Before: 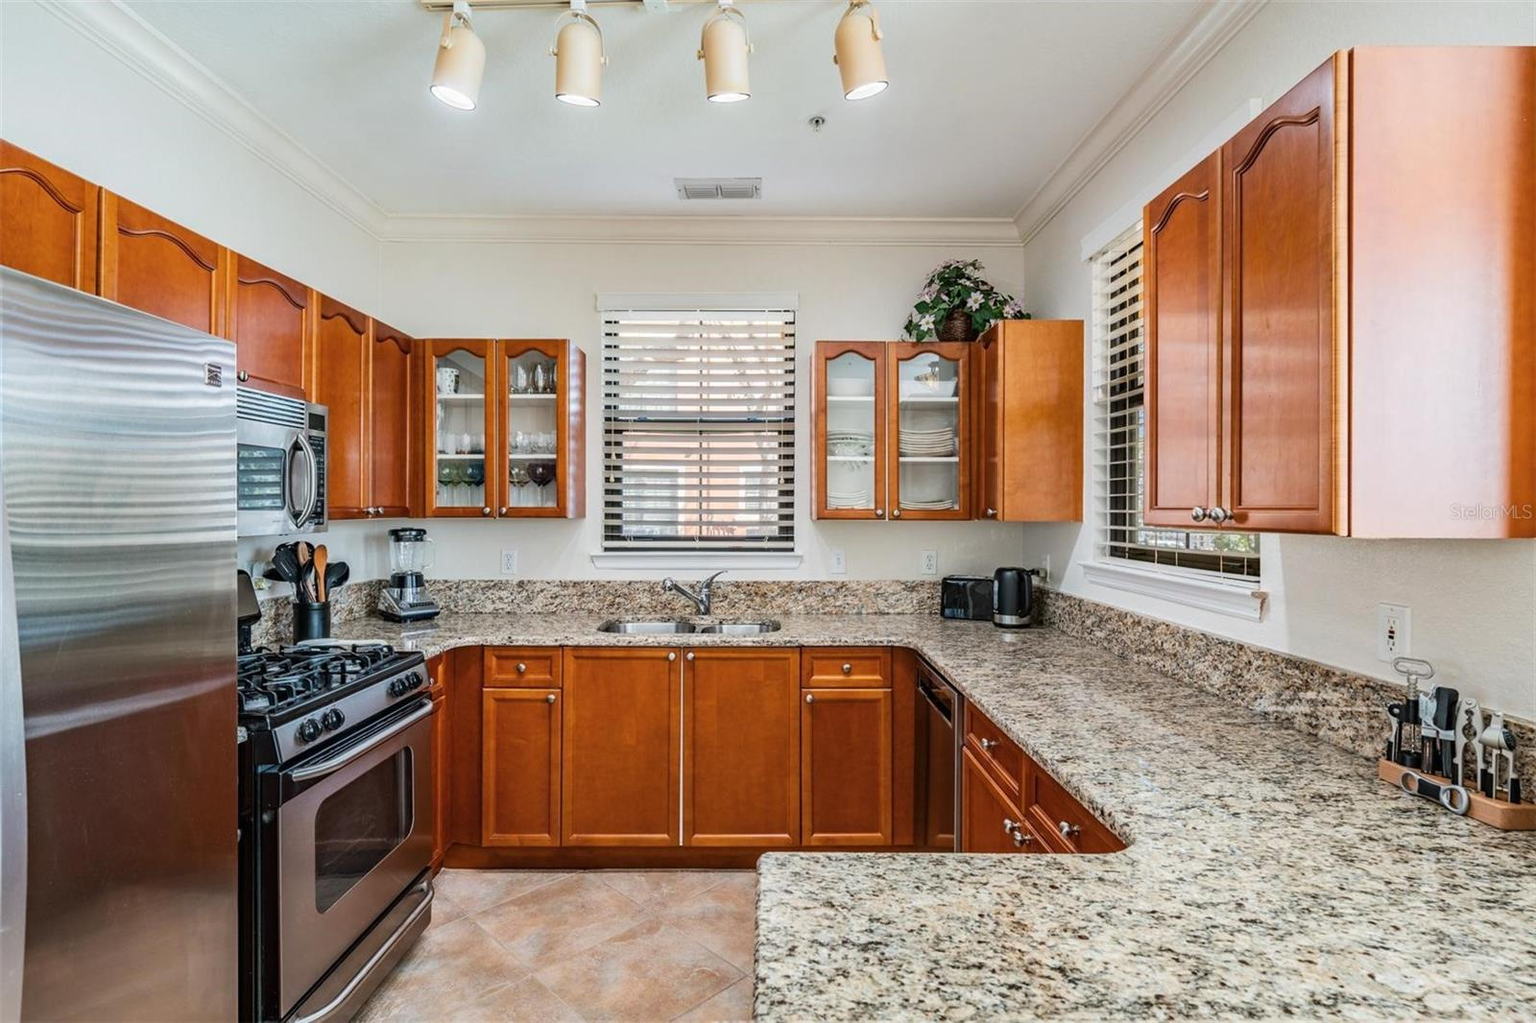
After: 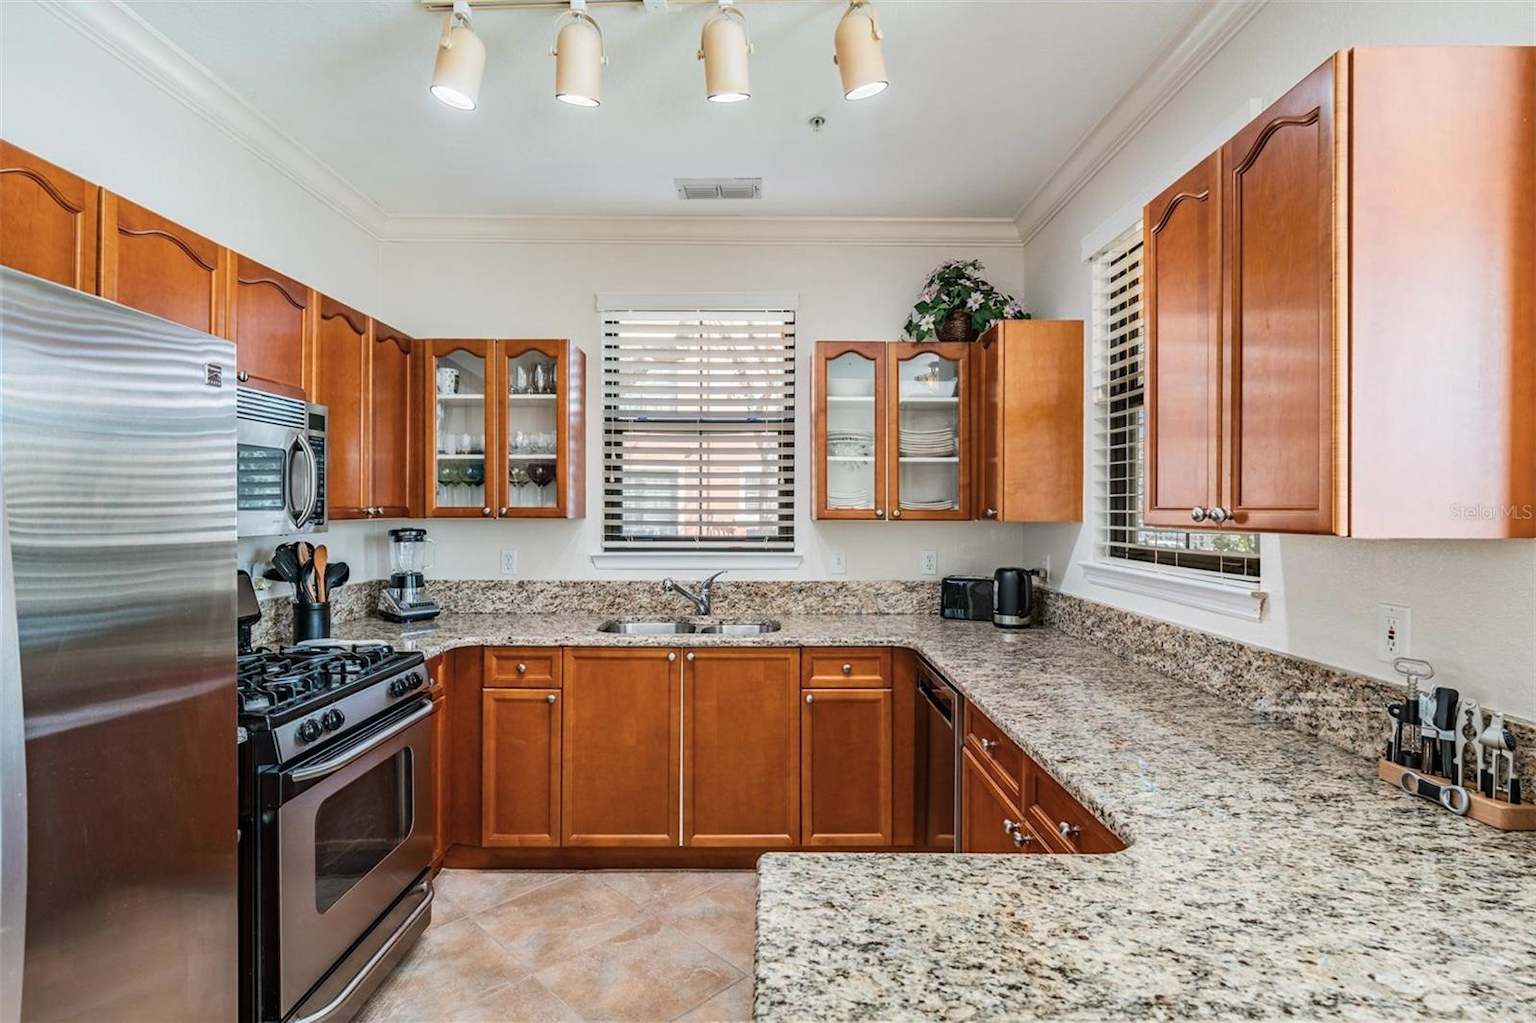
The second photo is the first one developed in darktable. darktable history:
color zones: curves: ch0 [(0, 0.5) (0.143, 0.52) (0.286, 0.5) (0.429, 0.5) (0.571, 0.5) (0.714, 0.5) (0.857, 0.5) (1, 0.5)]; ch1 [(0, 0.489) (0.155, 0.45) (0.286, 0.466) (0.429, 0.5) (0.571, 0.5) (0.714, 0.5) (0.857, 0.5) (1, 0.489)]
